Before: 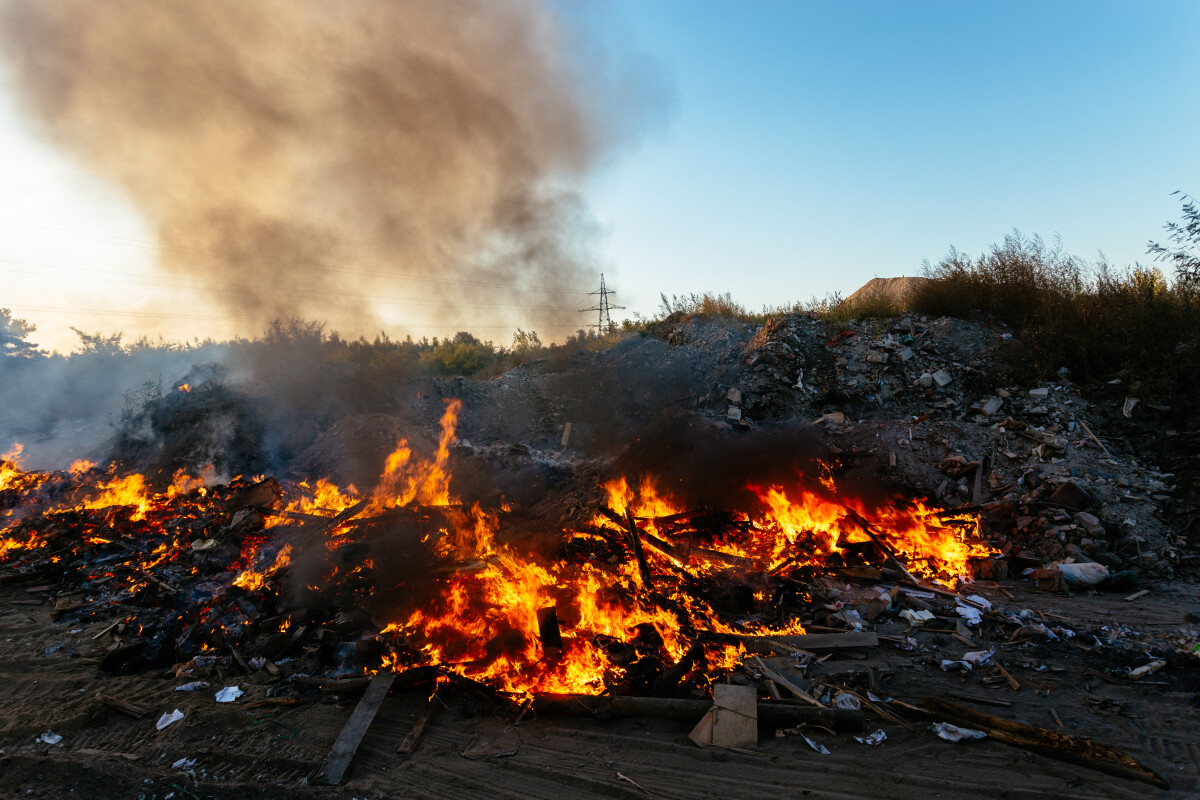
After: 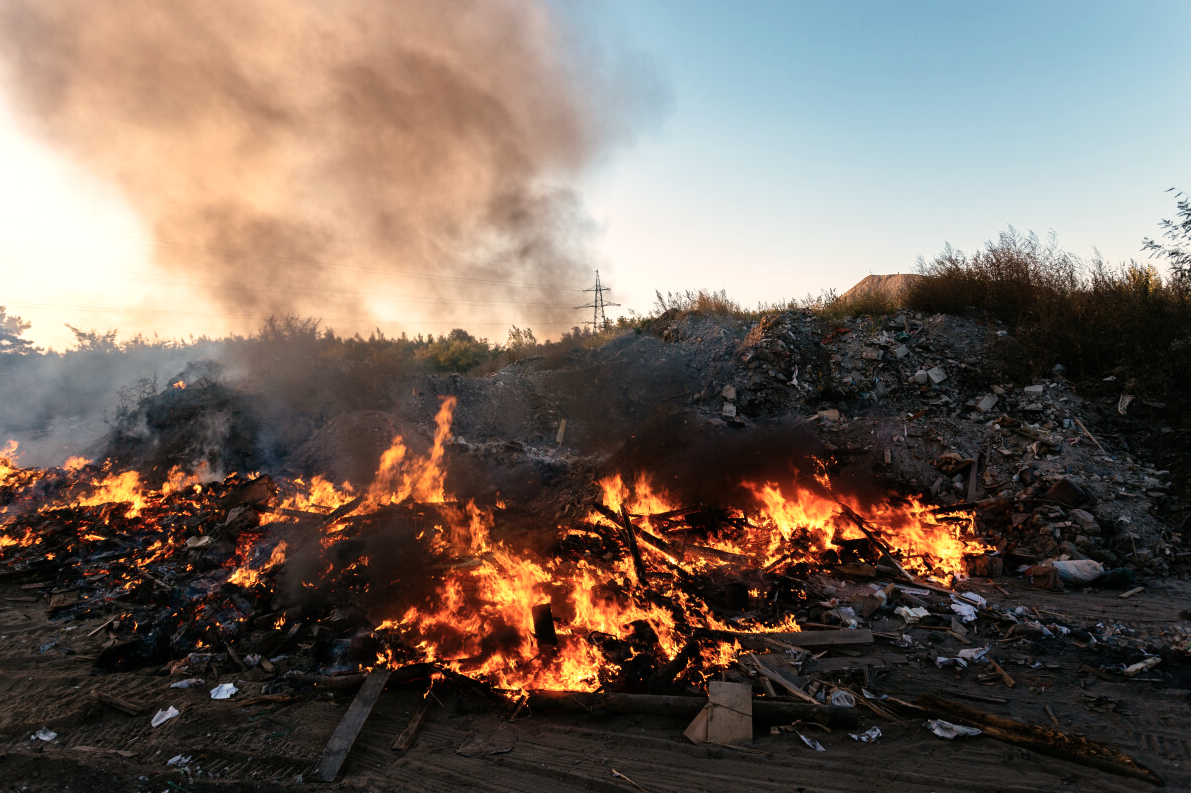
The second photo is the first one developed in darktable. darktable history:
white balance: red 1.127, blue 0.943
exposure: exposure 0.128 EV, compensate highlight preservation false
contrast brightness saturation: contrast 0.06, brightness -0.01, saturation -0.23
crop: left 0.434%, top 0.485%, right 0.244%, bottom 0.386%
